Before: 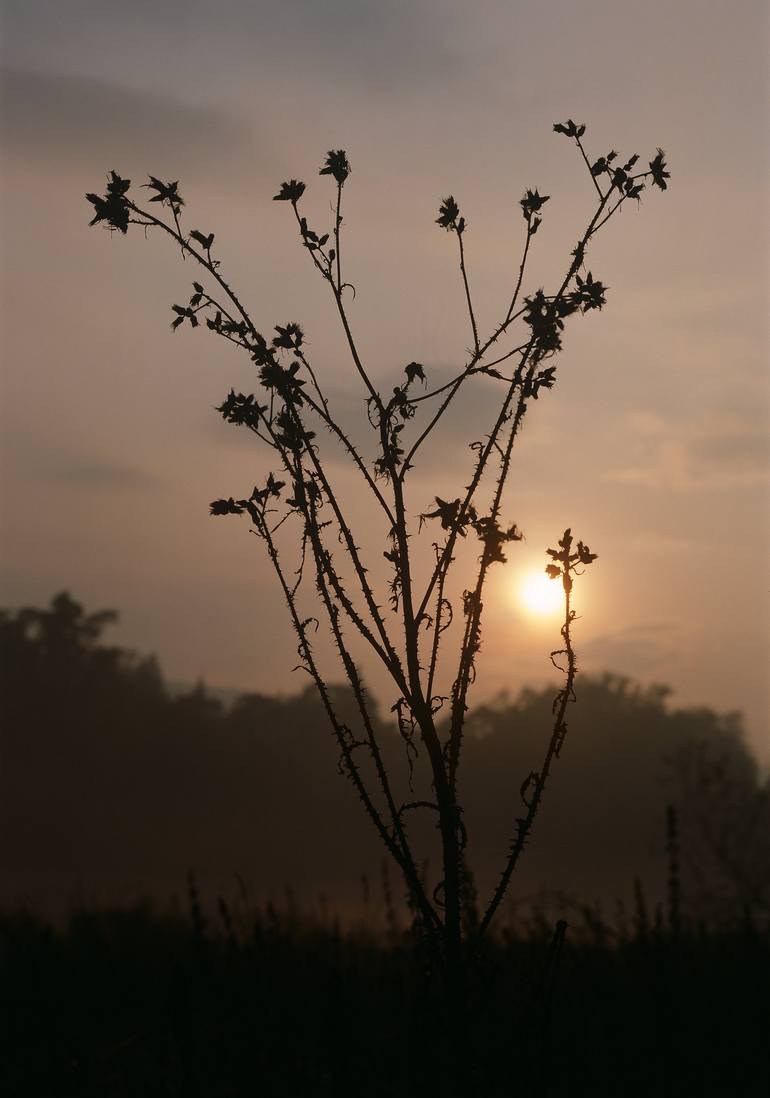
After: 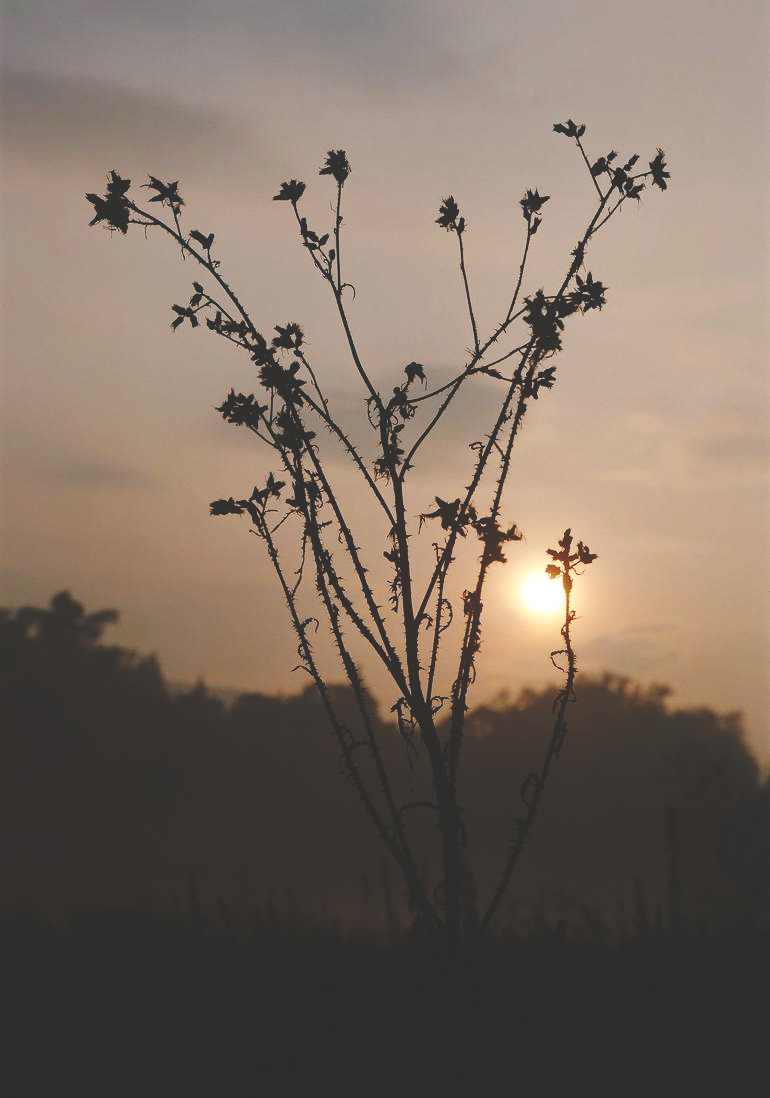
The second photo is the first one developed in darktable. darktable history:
exposure: exposure 0.126 EV, compensate highlight preservation false
base curve: curves: ch0 [(0, 0.024) (0.055, 0.065) (0.121, 0.166) (0.236, 0.319) (0.693, 0.726) (1, 1)], preserve colors none
